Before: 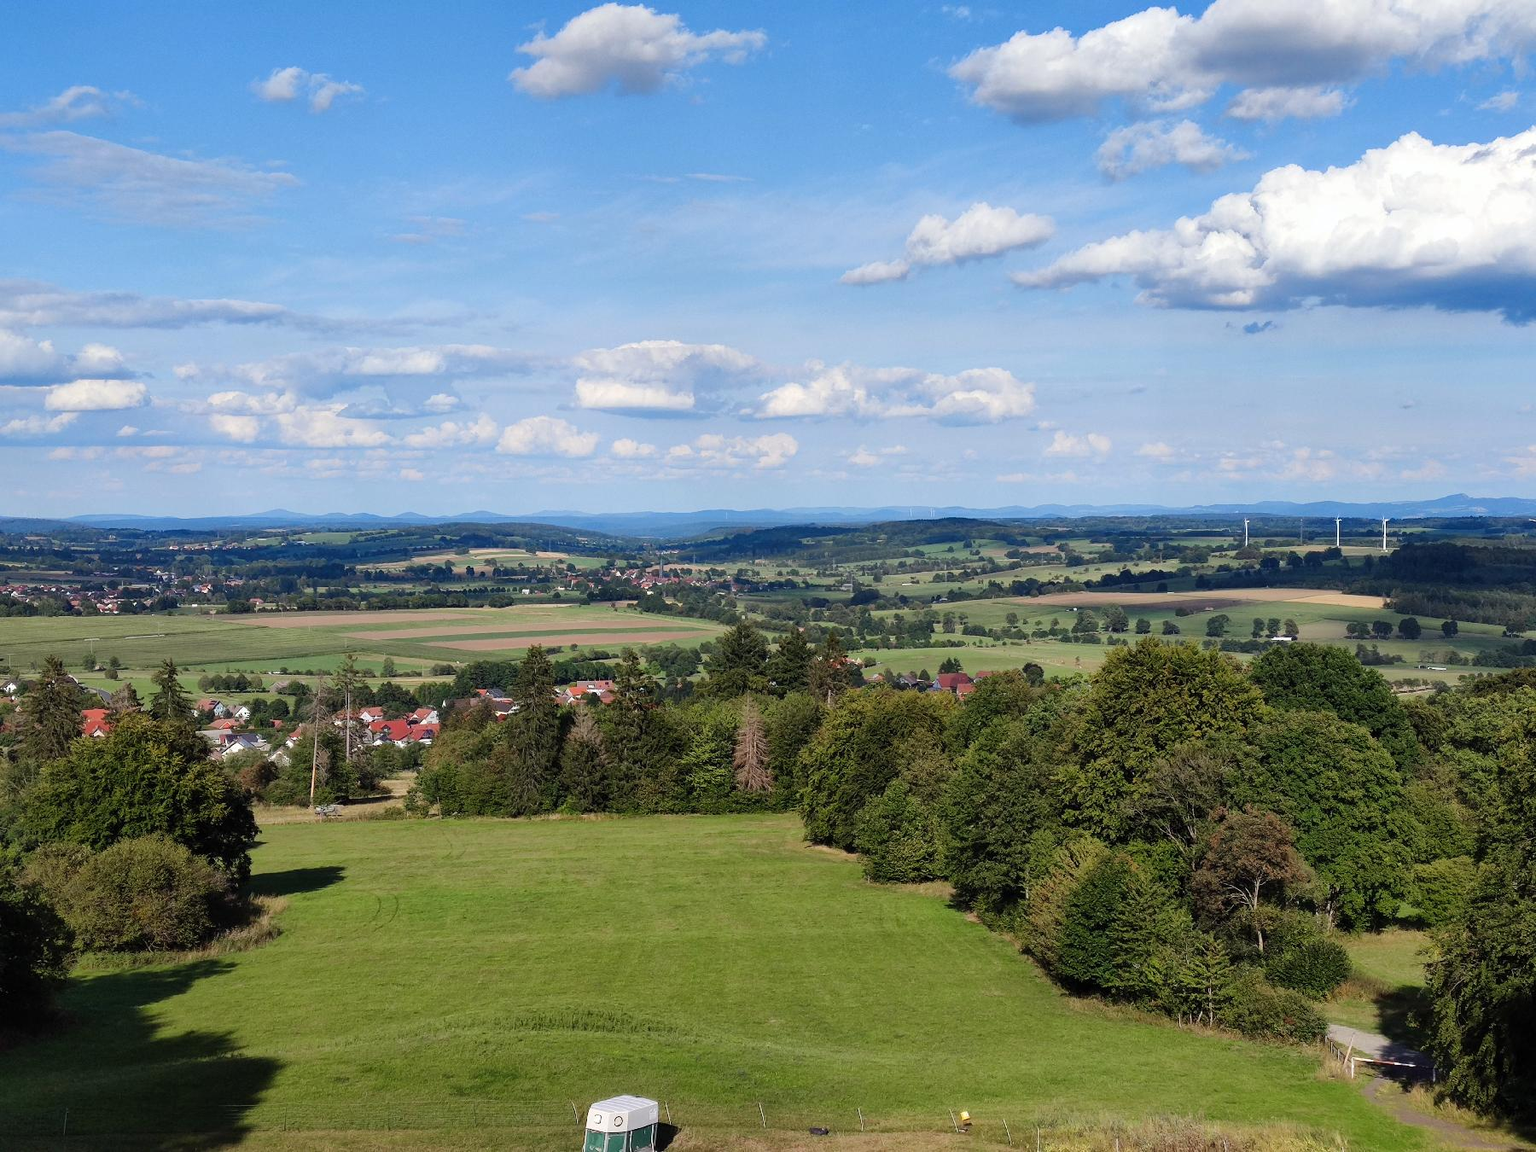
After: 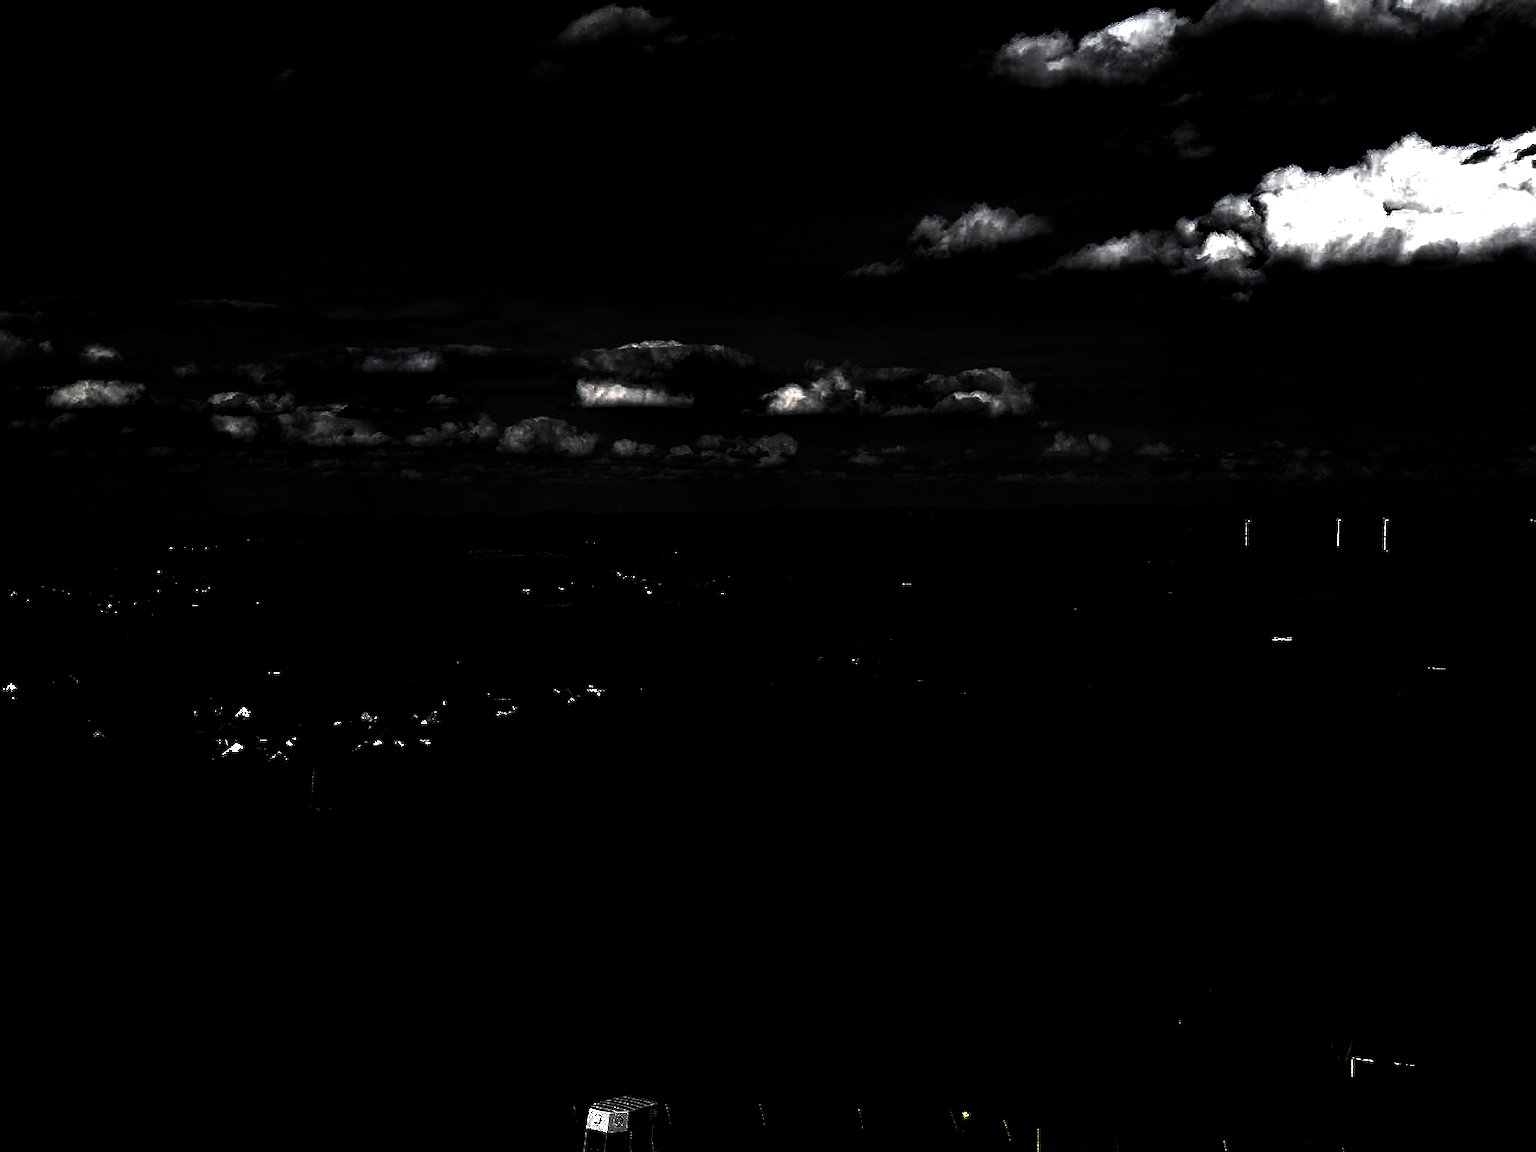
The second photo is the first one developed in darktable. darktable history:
levels: levels [0.721, 0.937, 0.997]
color balance rgb: linear chroma grading › global chroma 2.892%, perceptual saturation grading › global saturation 24.878%, global vibrance 25.648%, contrast 6.245%
